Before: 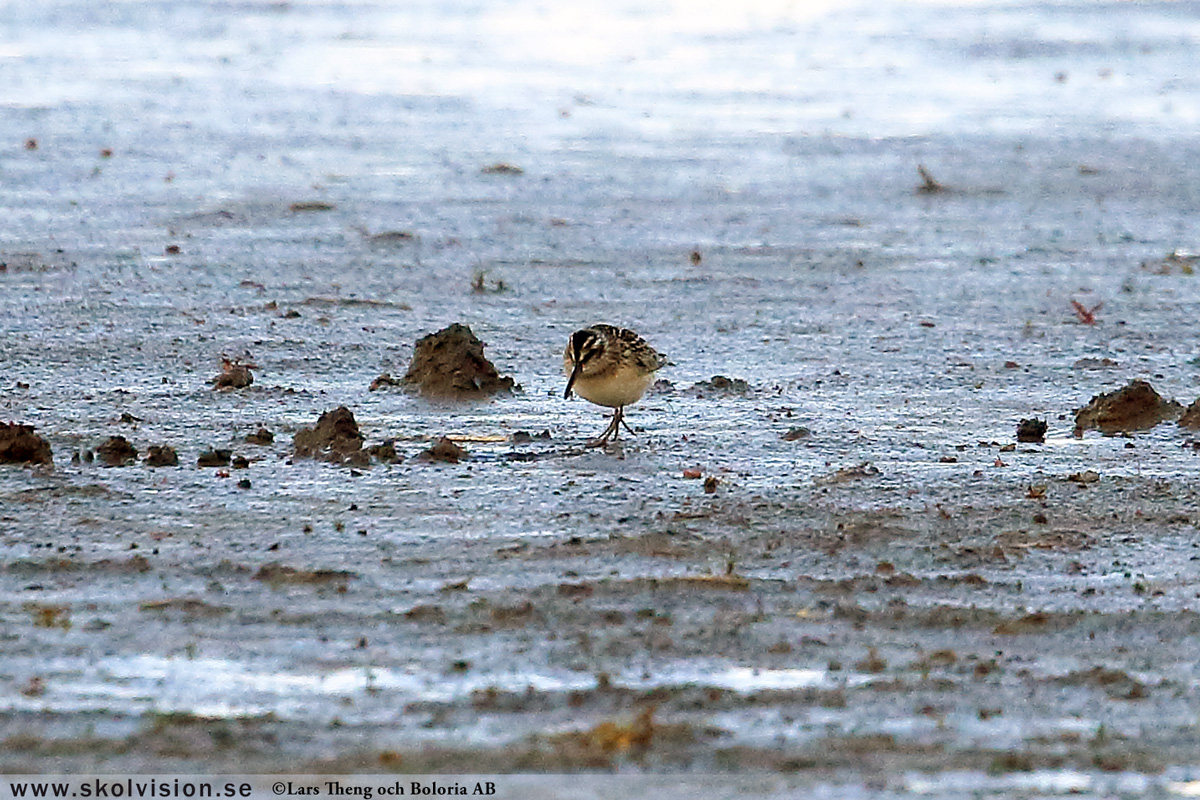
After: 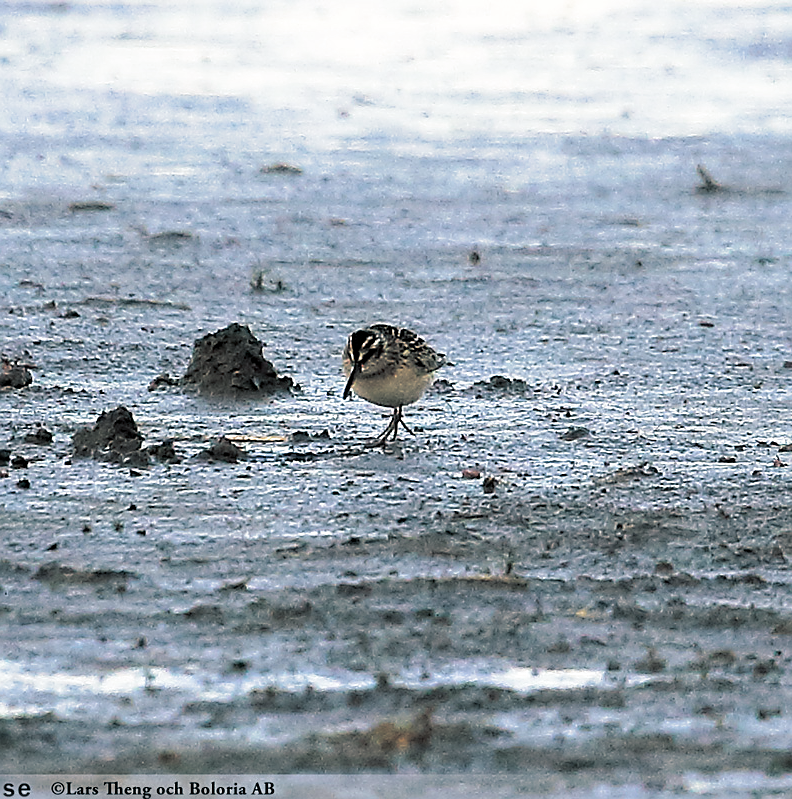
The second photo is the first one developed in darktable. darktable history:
split-toning: shadows › hue 205.2°, shadows › saturation 0.29, highlights › hue 50.4°, highlights › saturation 0.38, balance -49.9
crop and rotate: left 18.442%, right 15.508%
sharpen: on, module defaults
